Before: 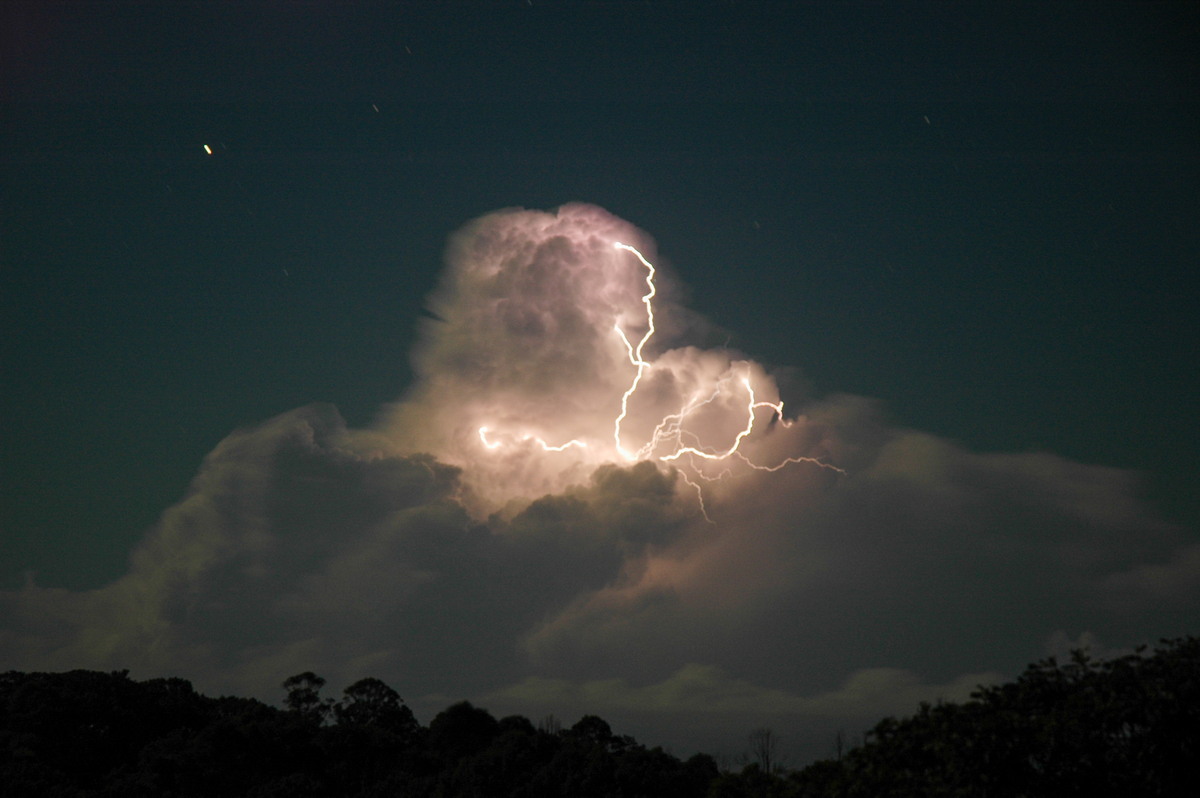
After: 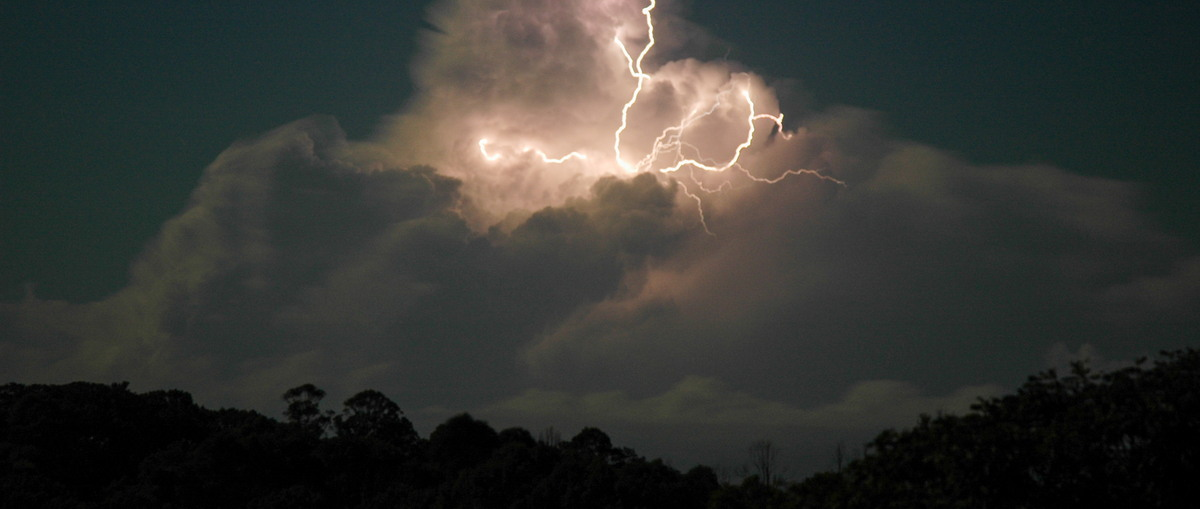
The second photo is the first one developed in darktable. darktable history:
crop and rotate: top 36.196%
